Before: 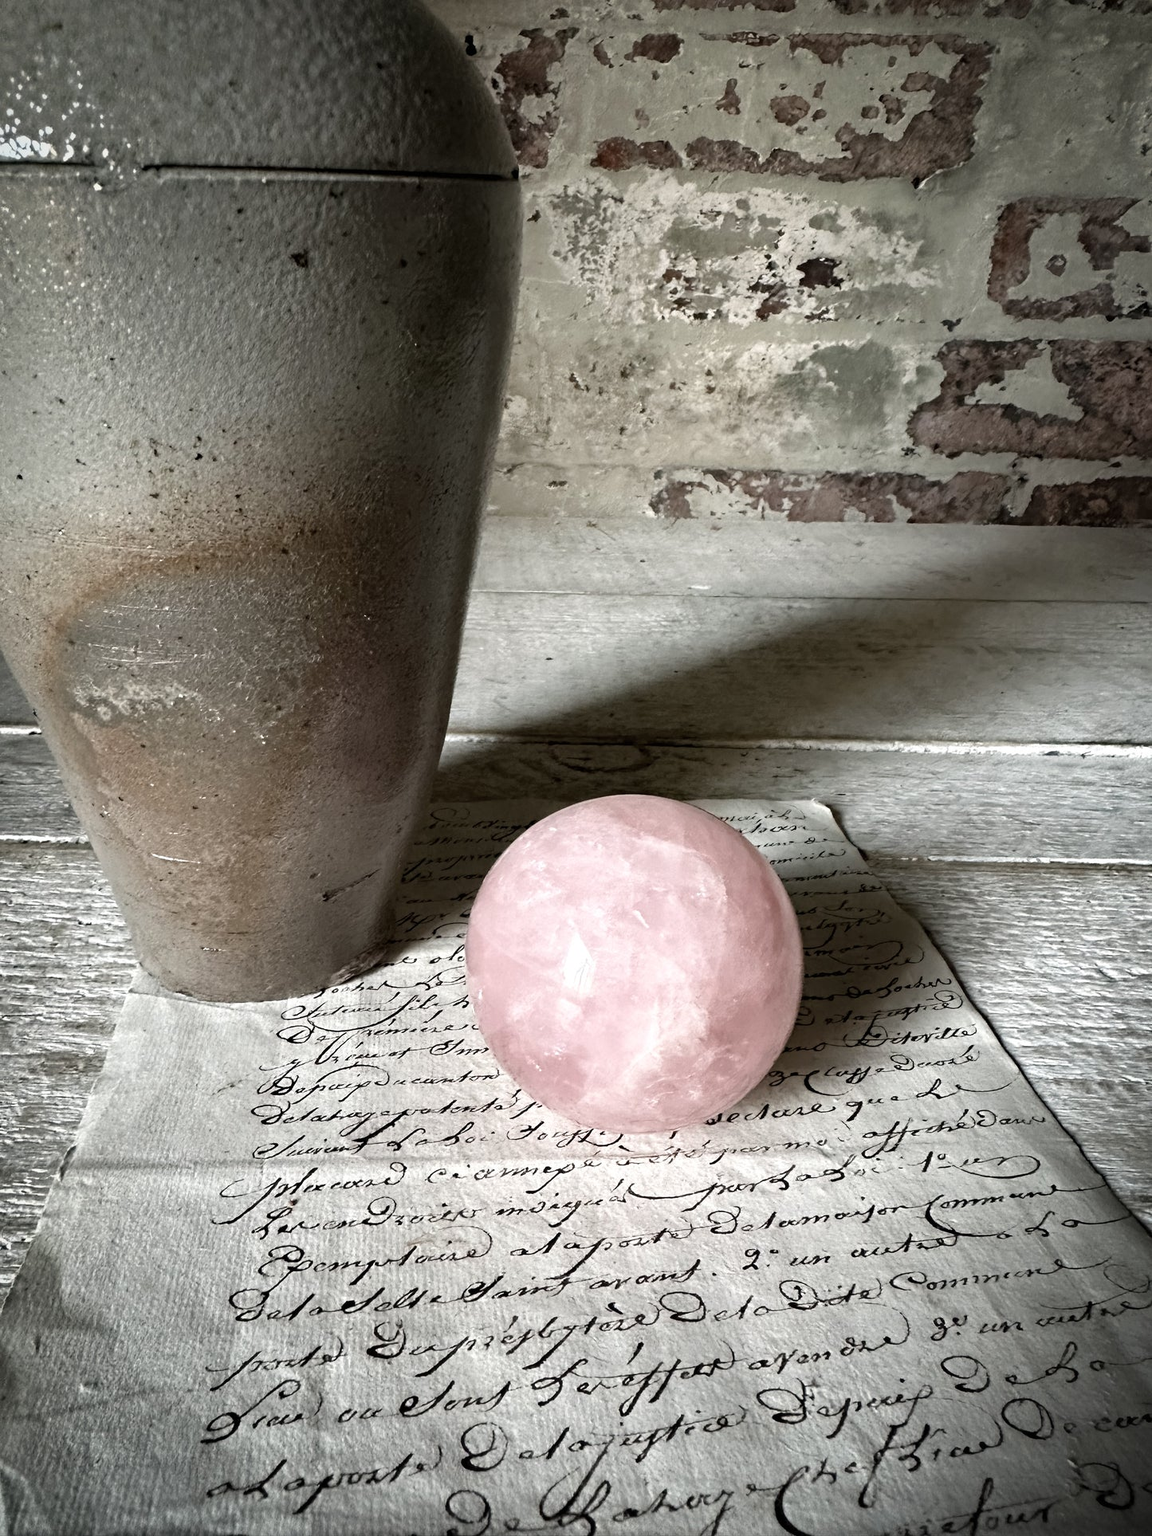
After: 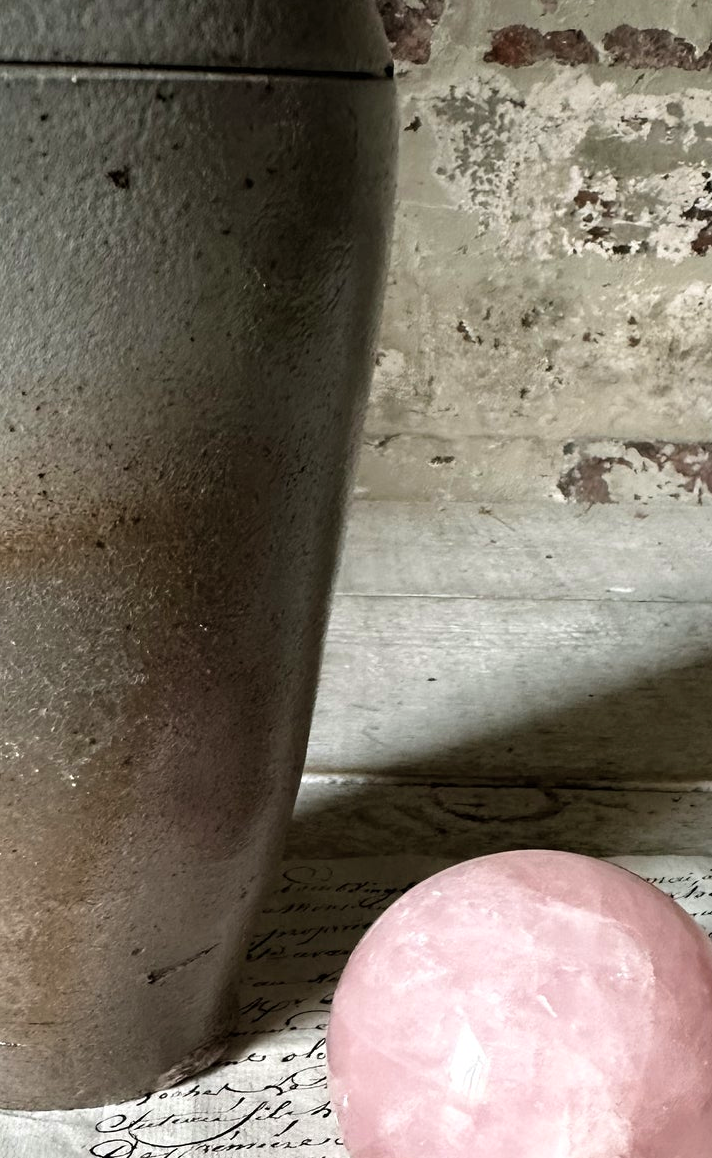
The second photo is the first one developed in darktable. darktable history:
crop: left 17.835%, top 7.675%, right 32.881%, bottom 32.213%
velvia: on, module defaults
